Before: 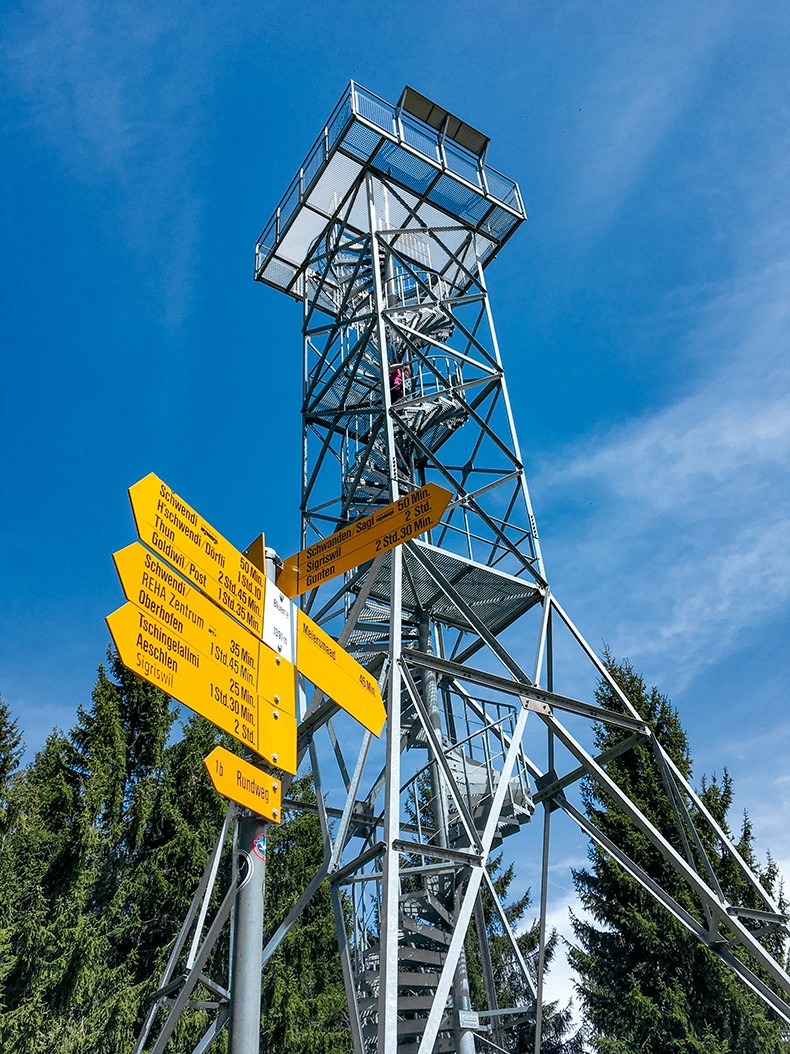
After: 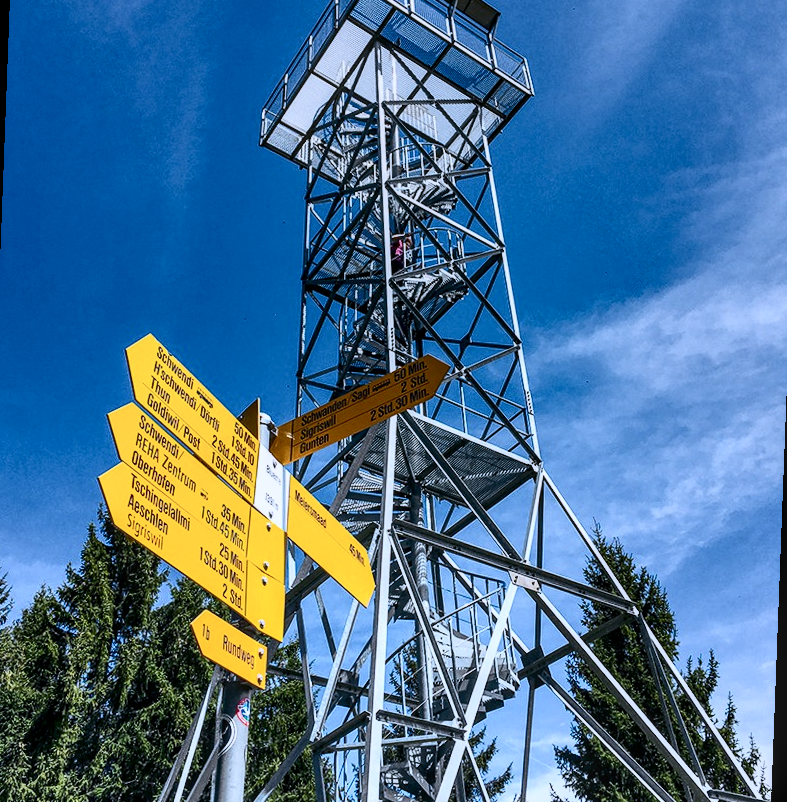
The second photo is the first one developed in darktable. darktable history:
crop and rotate: left 2.991%, top 13.302%, right 1.981%, bottom 12.636%
graduated density: rotation 5.63°, offset 76.9
local contrast: on, module defaults
contrast brightness saturation: contrast 0.39, brightness 0.1
rotate and perspective: rotation 2.17°, automatic cropping off
shadows and highlights: shadows 24.5, highlights -78.15, soften with gaussian
white balance: red 0.967, blue 1.119, emerald 0.756
